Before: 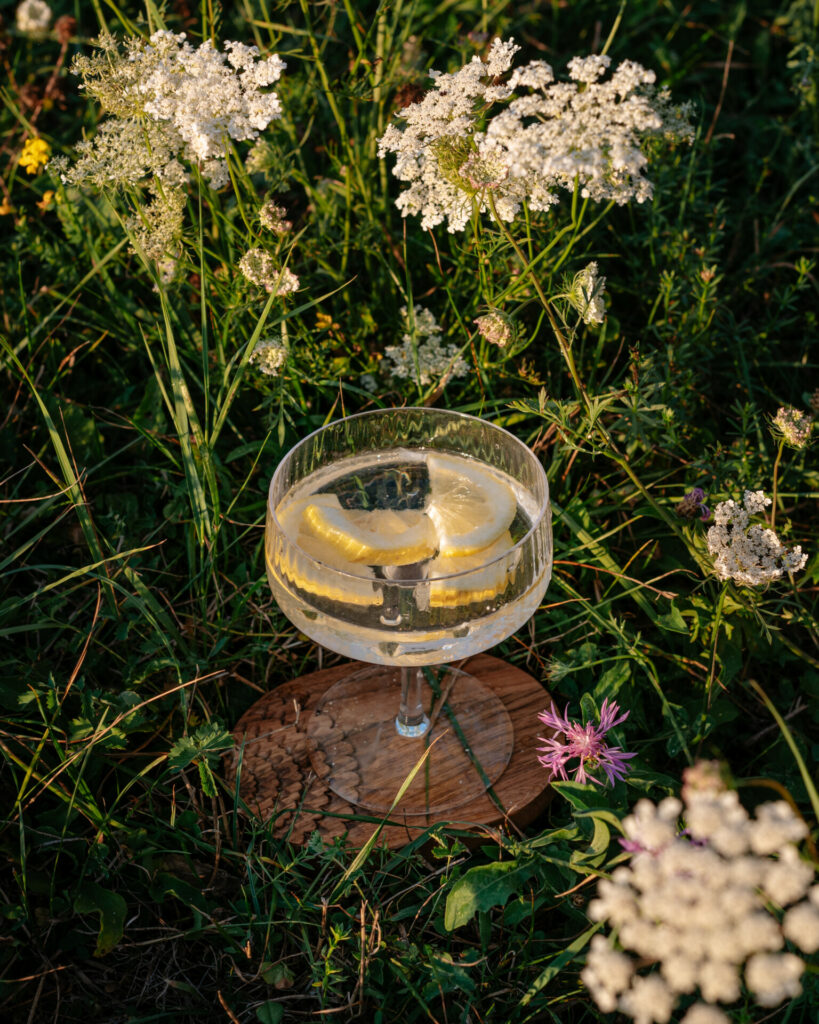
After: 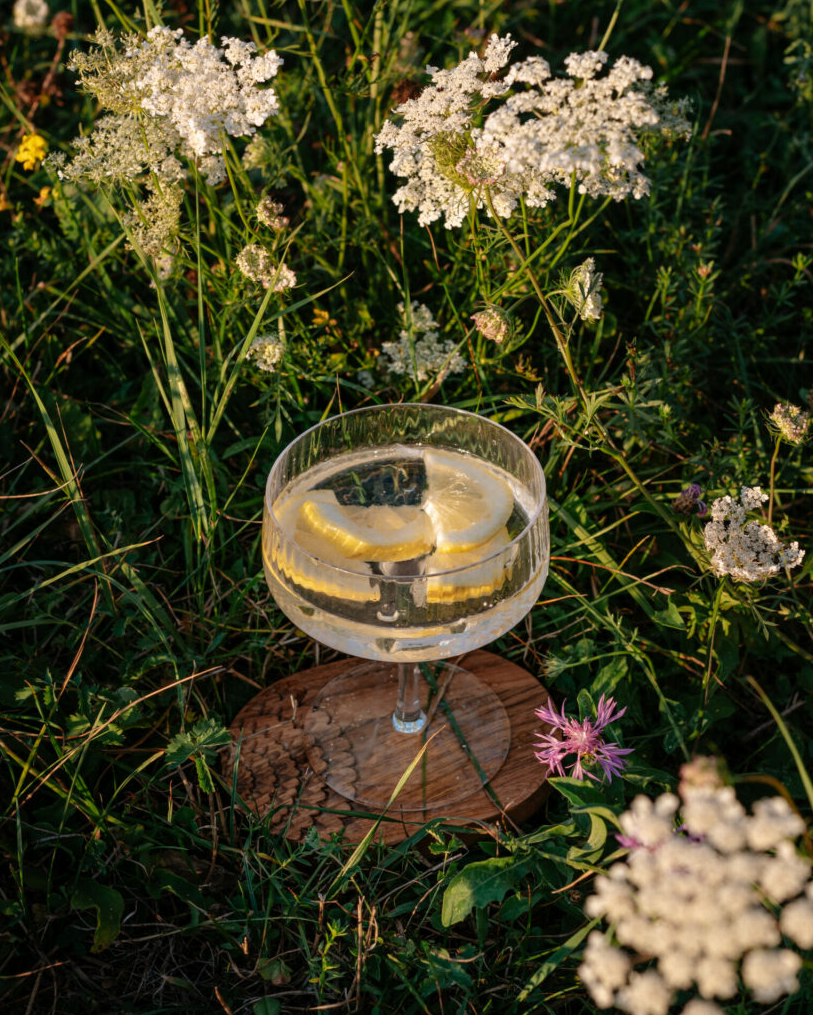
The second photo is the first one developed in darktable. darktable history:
crop: left 0.434%, top 0.485%, right 0.244%, bottom 0.386%
